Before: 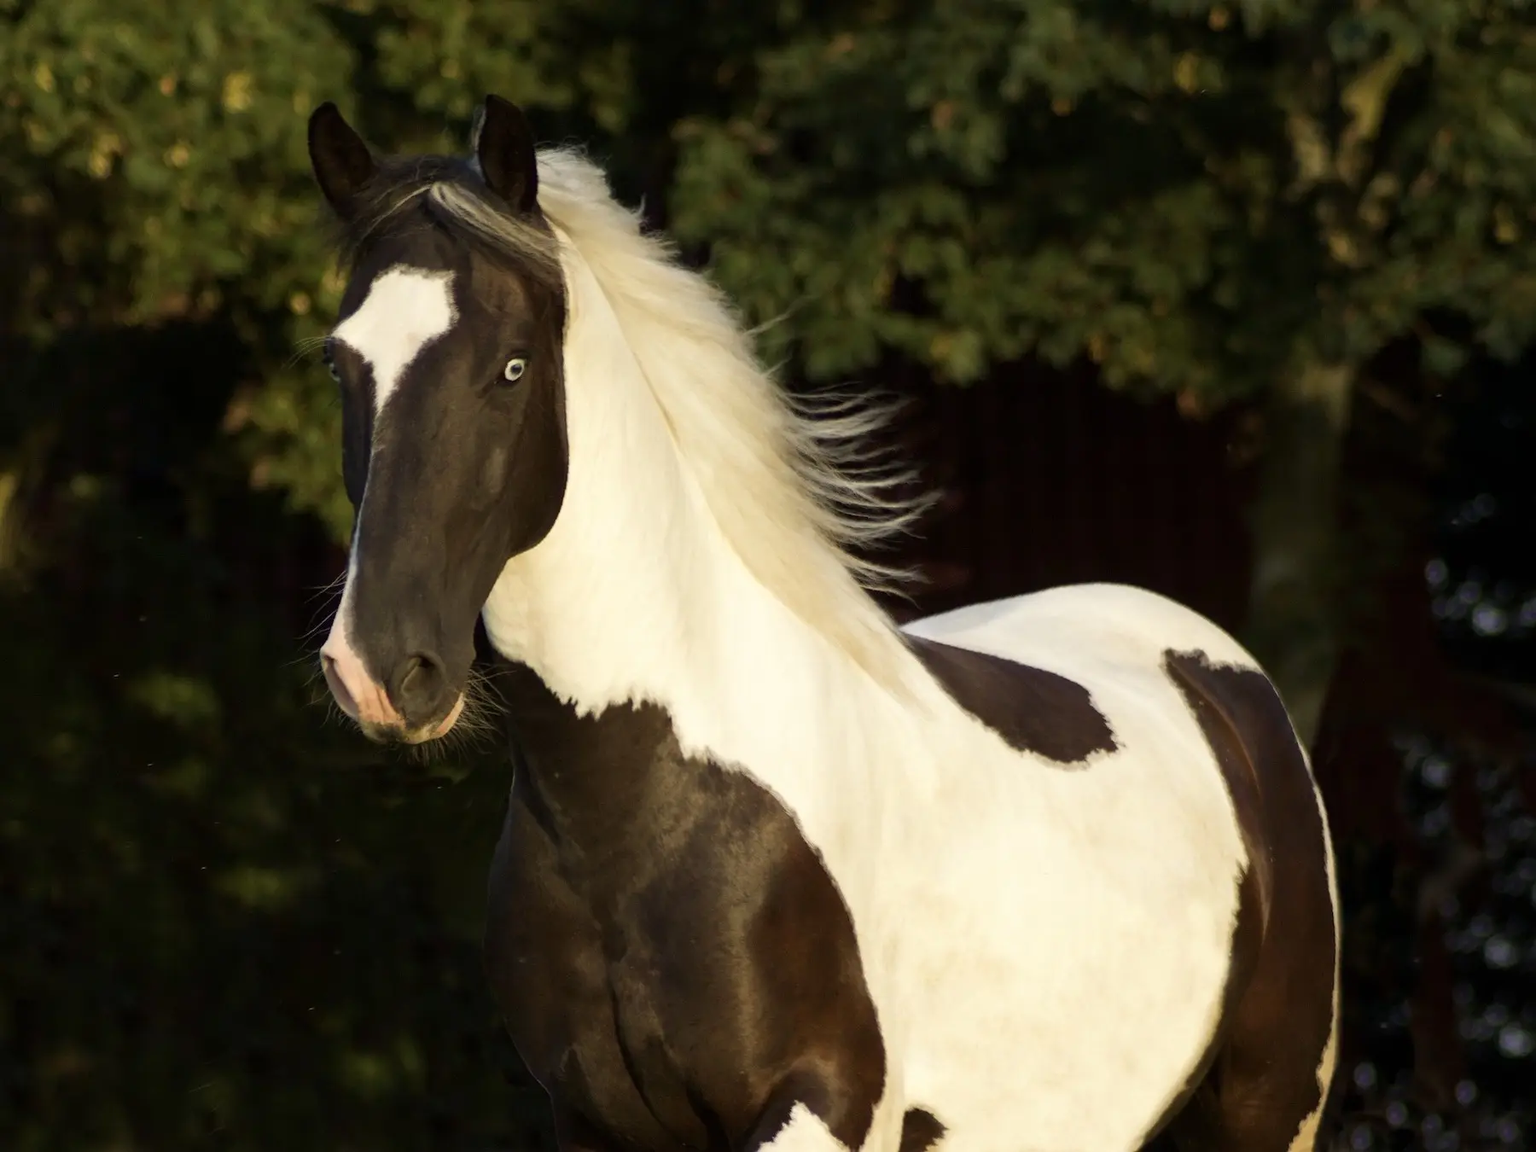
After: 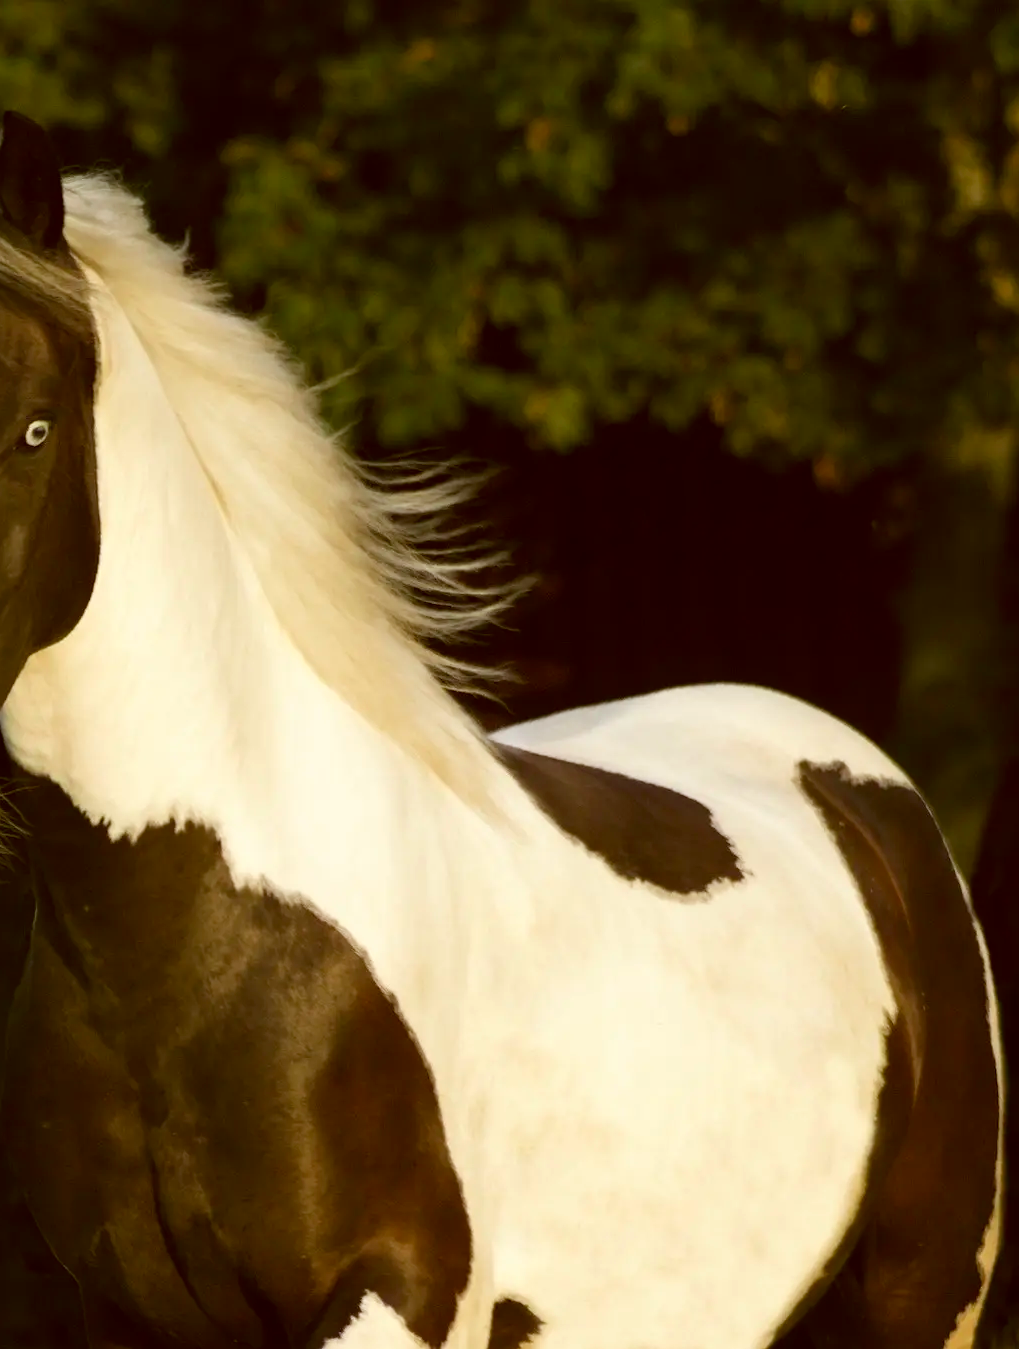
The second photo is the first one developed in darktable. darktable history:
color correction: highlights a* -0.482, highlights b* 0.161, shadows a* 4.66, shadows b* 20.72
crop: left 31.458%, top 0%, right 11.876%
white balance: emerald 1
